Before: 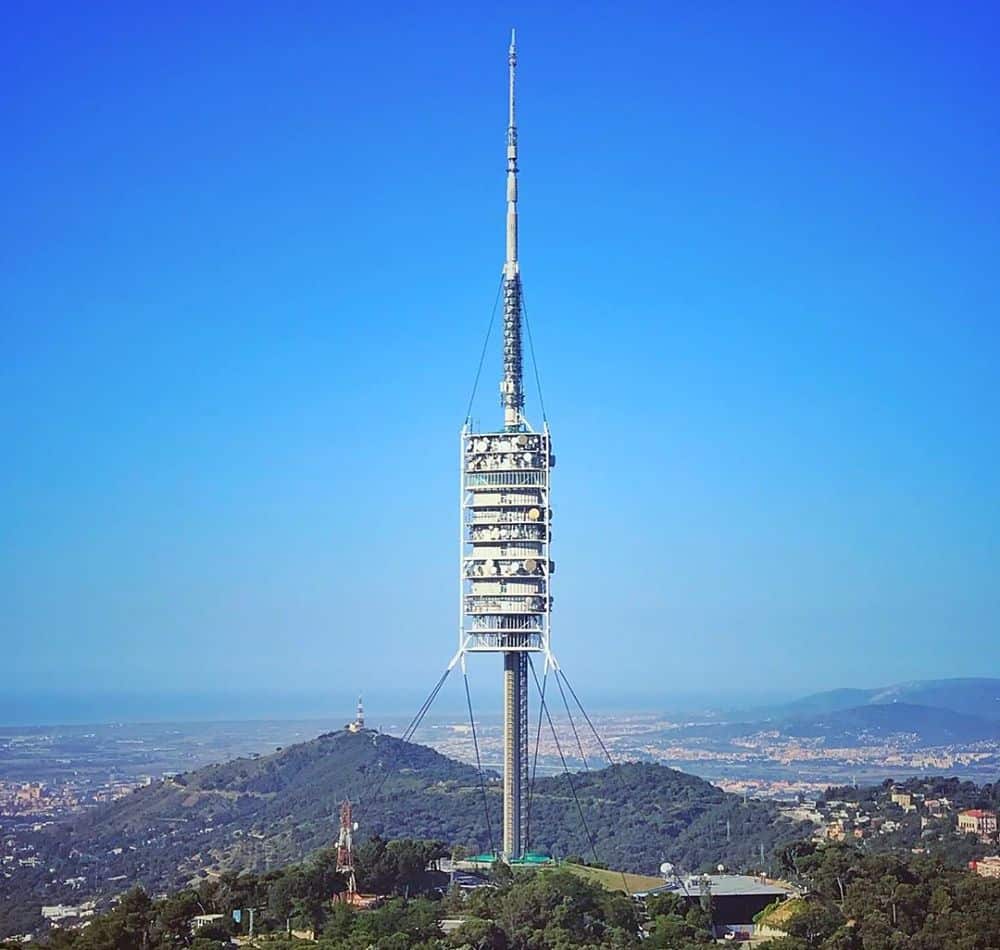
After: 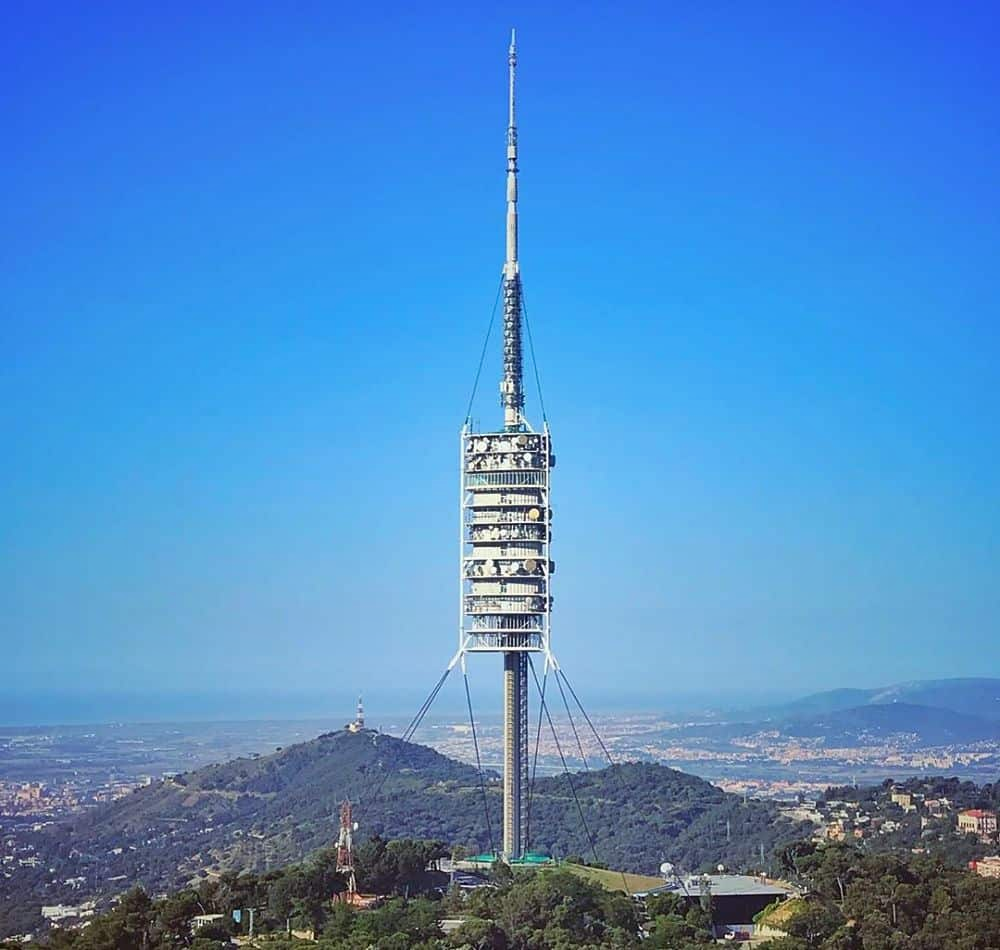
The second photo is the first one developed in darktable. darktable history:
shadows and highlights: shadows 25.28, highlights -48.03, soften with gaussian
